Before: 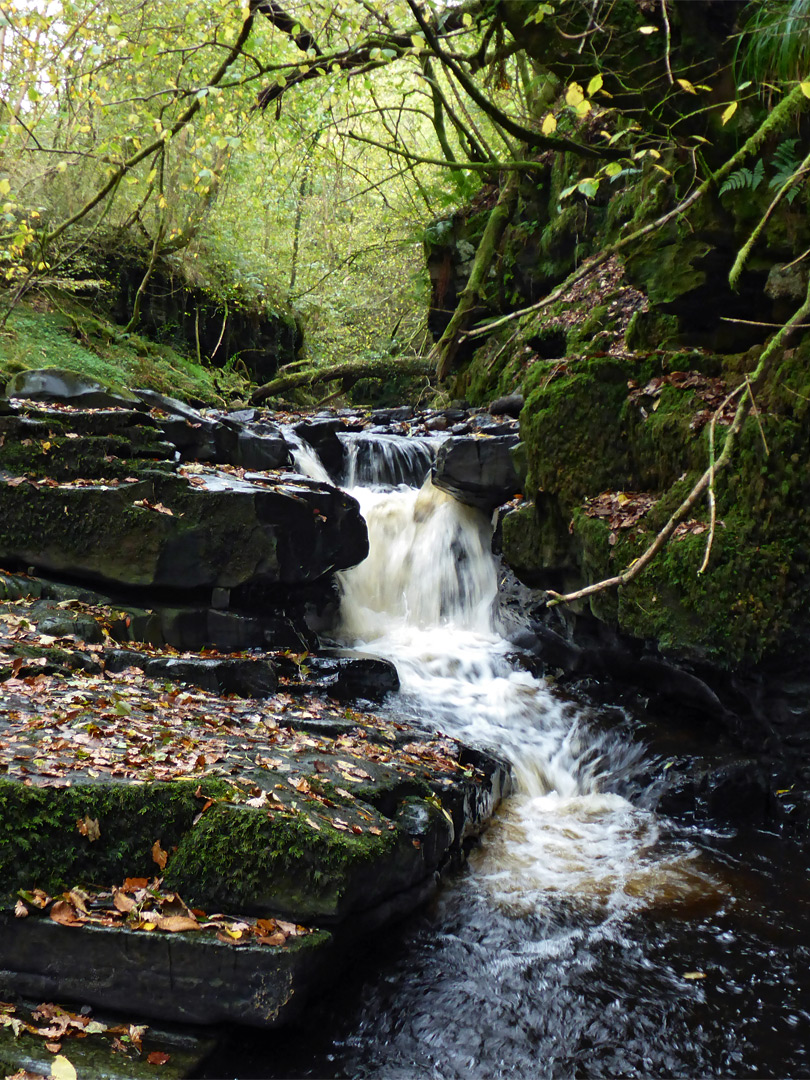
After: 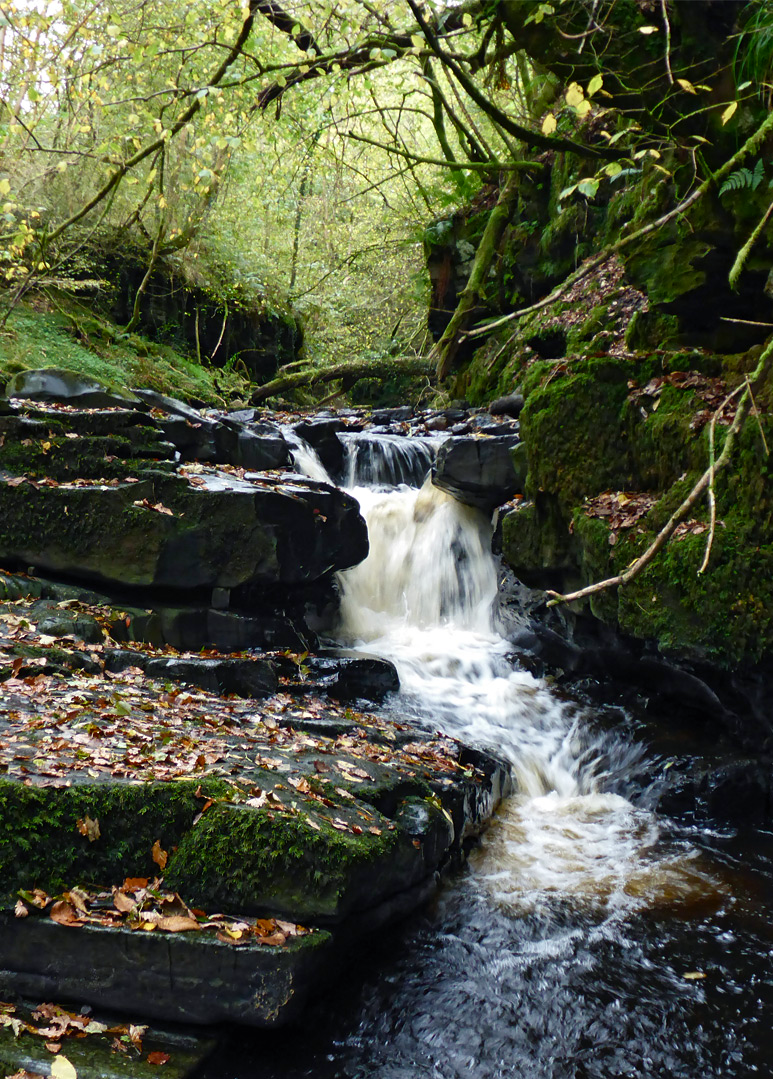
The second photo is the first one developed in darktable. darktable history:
crop: right 4.546%, bottom 0.016%
color balance rgb: shadows lift › luminance -4.776%, shadows lift › chroma 1.178%, shadows lift › hue 218.67°, perceptual saturation grading › global saturation 0.279%, perceptual saturation grading › highlights -15.211%, perceptual saturation grading › shadows 24.998%
tone equalizer: on, module defaults
